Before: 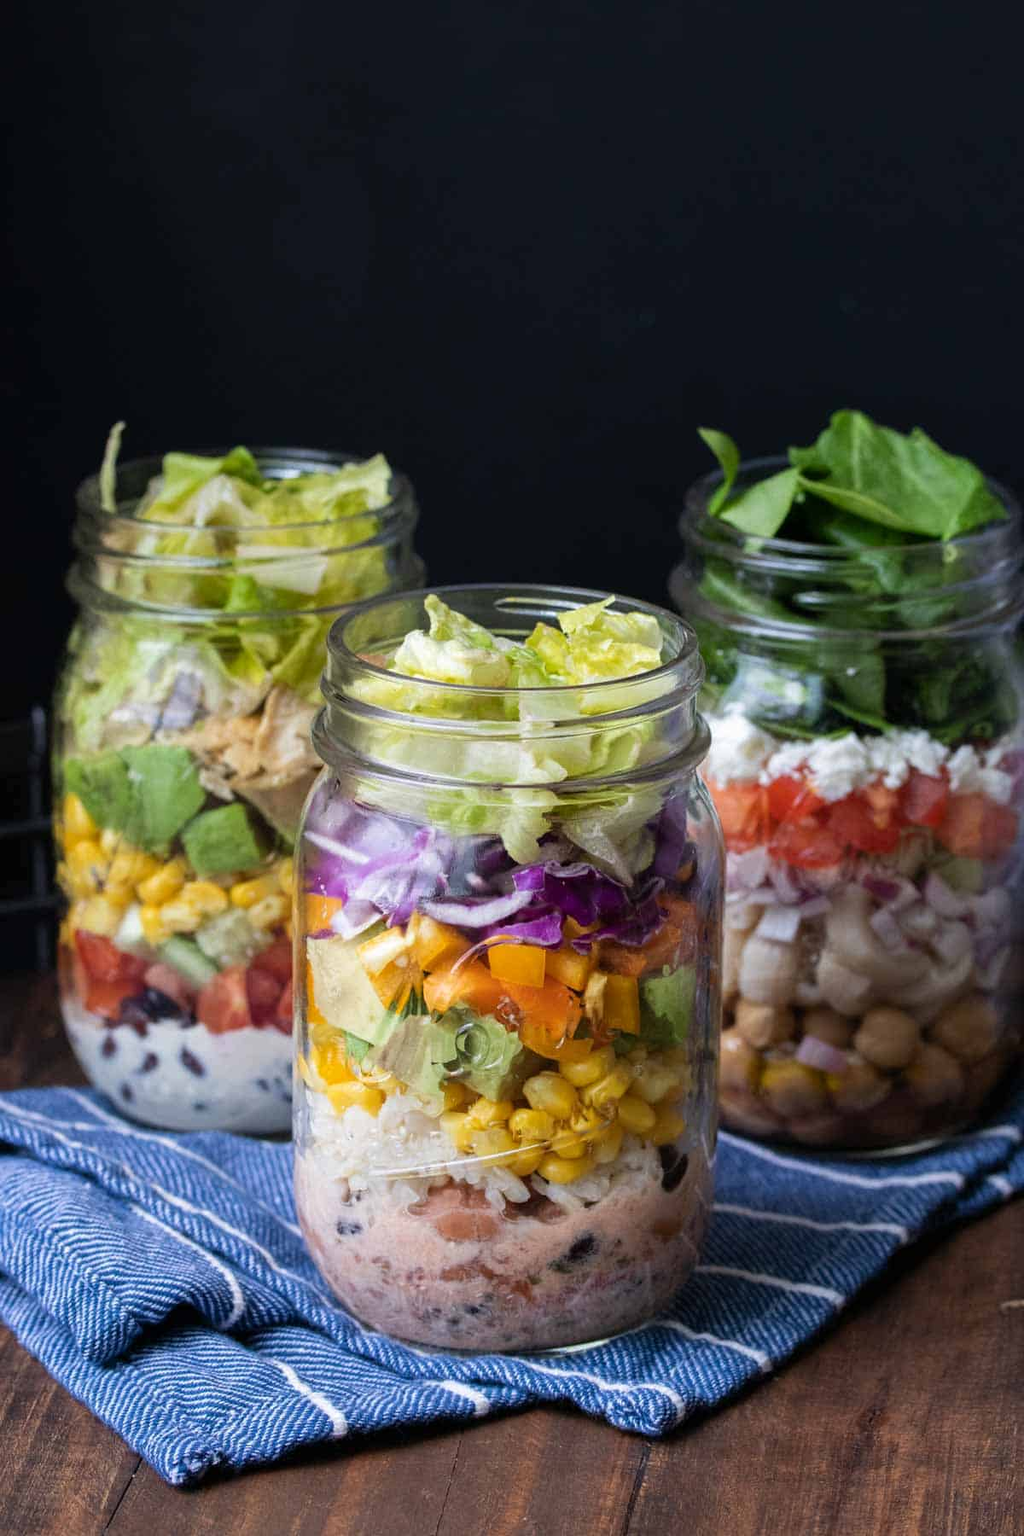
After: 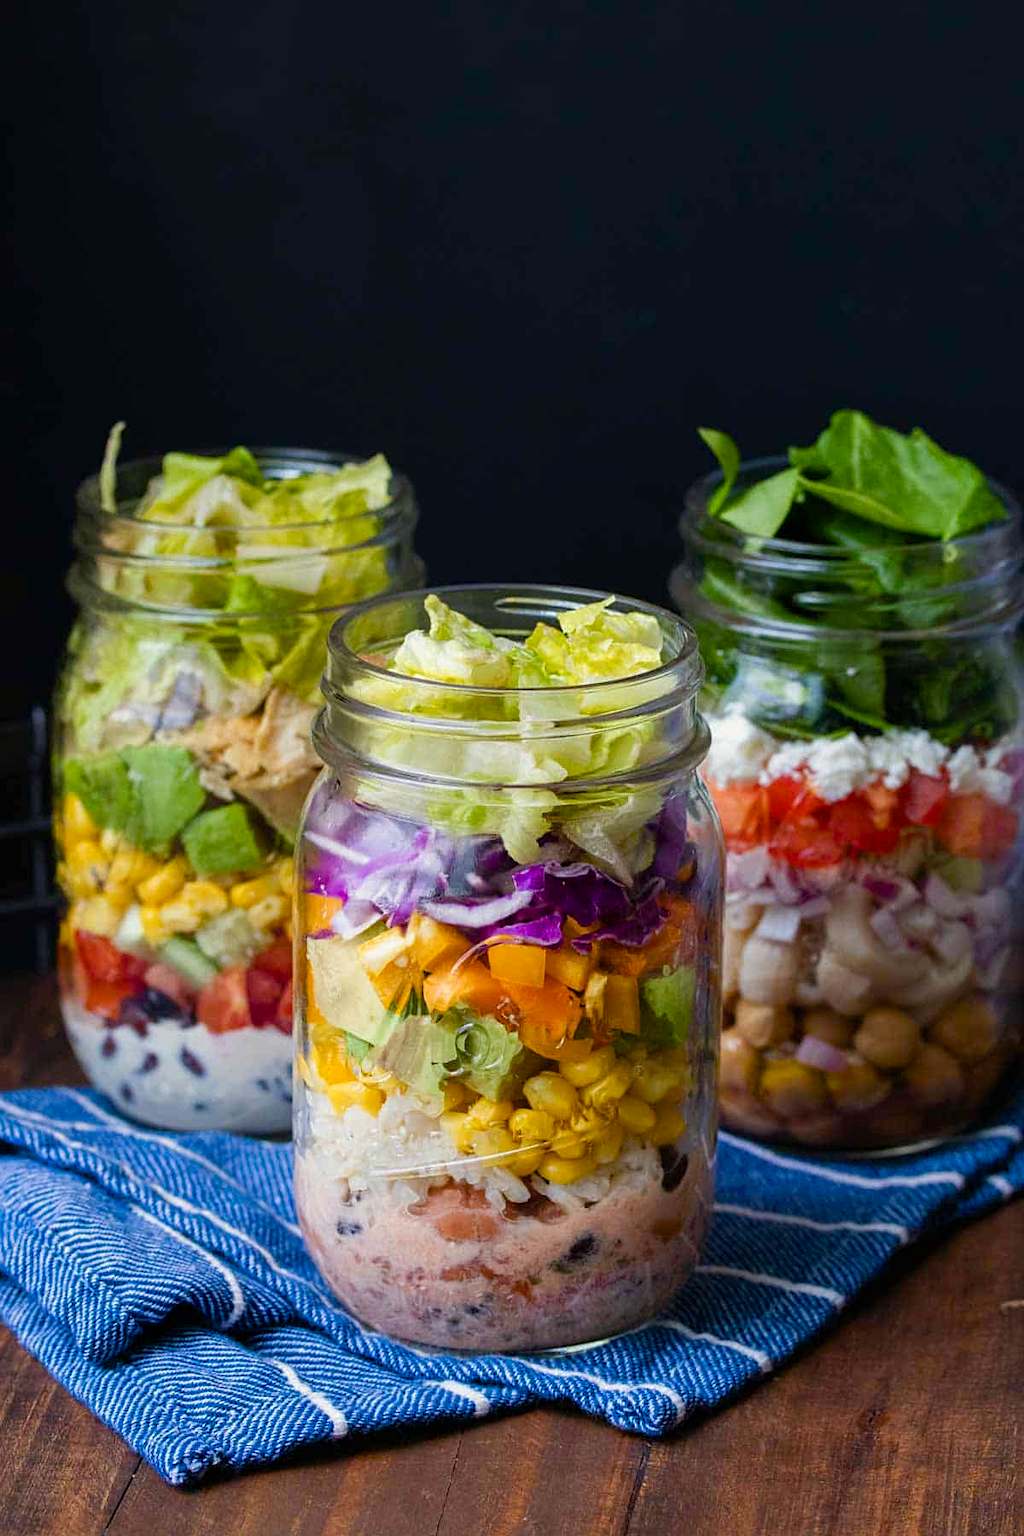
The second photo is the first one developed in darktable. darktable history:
color correction: highlights b* -0.048
color calibration: output R [0.999, 0.026, -0.11, 0], output G [-0.019, 1.037, -0.099, 0], output B [0.022, -0.023, 0.902, 0], illuminant same as pipeline (D50), adaptation XYZ, x 0.345, y 0.358, temperature 5005.96 K
sharpen: amount 0.213
color balance rgb: perceptual saturation grading › global saturation 20%, perceptual saturation grading › highlights -25.244%, perceptual saturation grading › shadows 26.184%, global vibrance 20%
